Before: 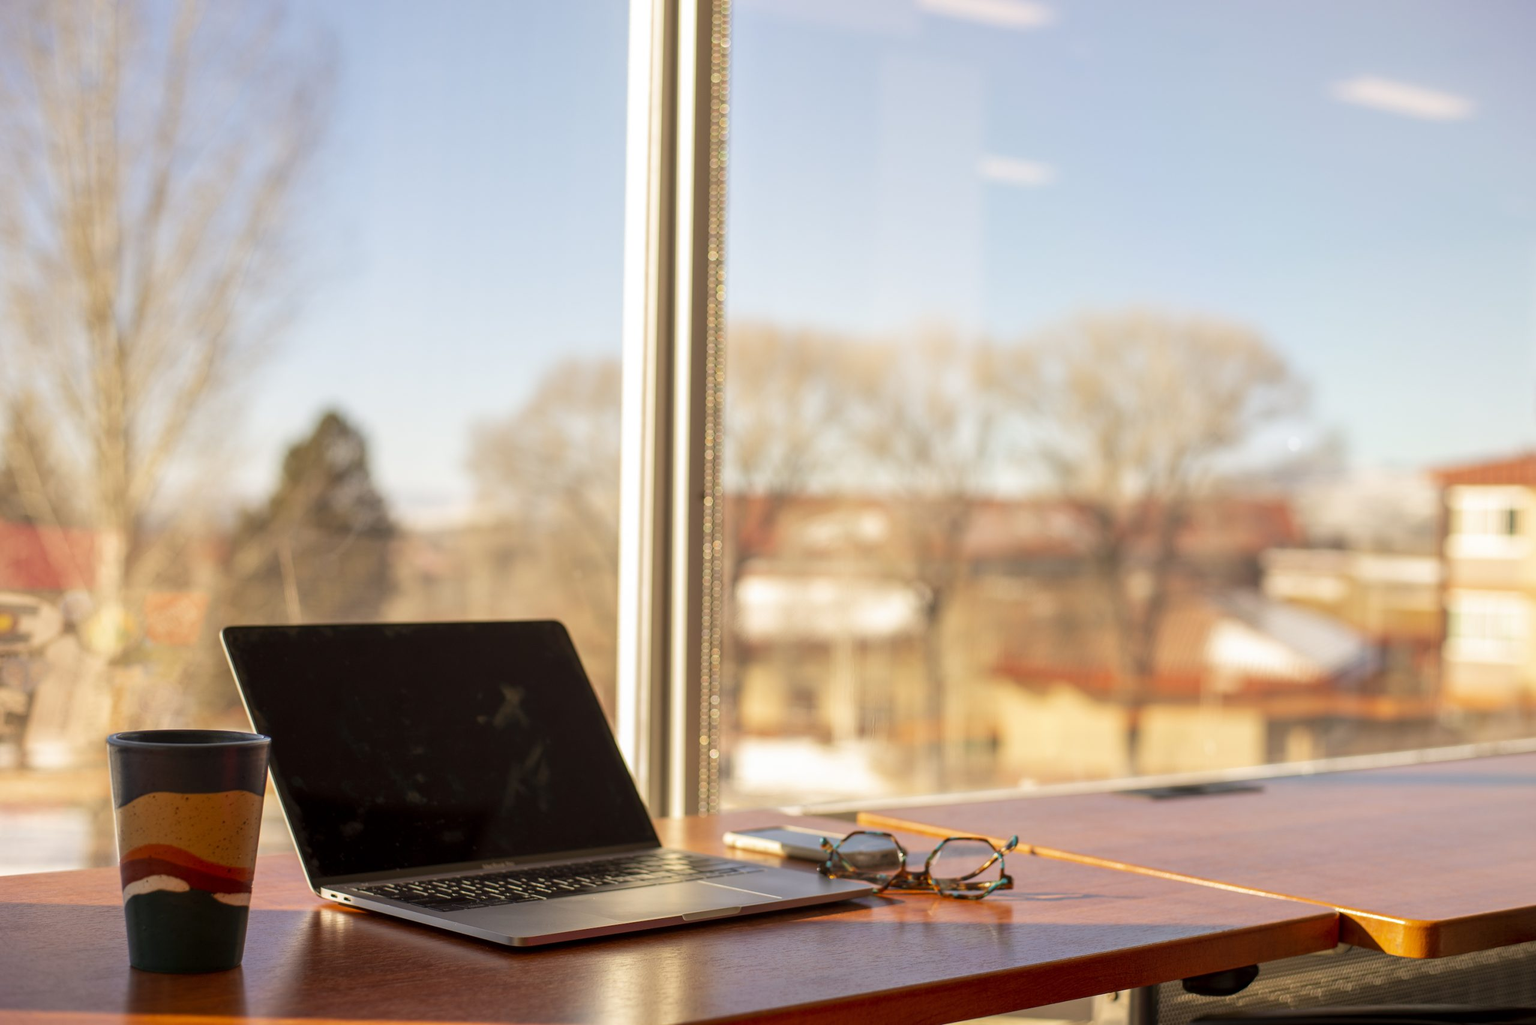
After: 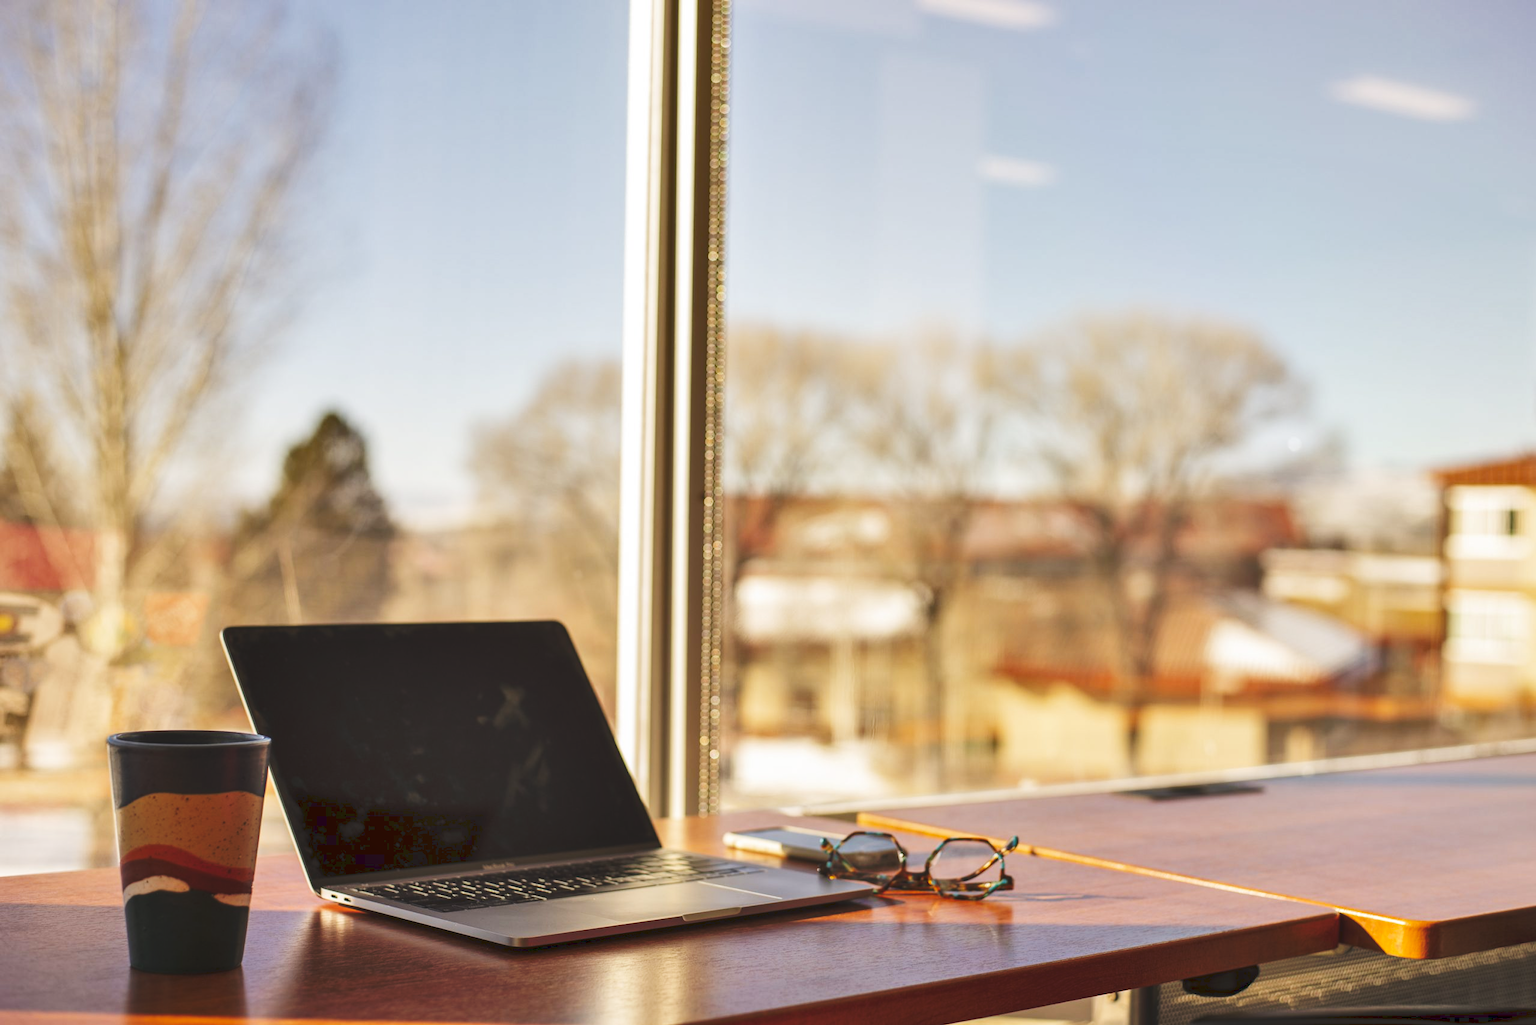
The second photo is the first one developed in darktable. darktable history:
shadows and highlights: low approximation 0.01, soften with gaussian
tone curve: curves: ch0 [(0, 0) (0.003, 0.077) (0.011, 0.089) (0.025, 0.105) (0.044, 0.122) (0.069, 0.134) (0.1, 0.151) (0.136, 0.171) (0.177, 0.198) (0.224, 0.23) (0.277, 0.273) (0.335, 0.343) (0.399, 0.422) (0.468, 0.508) (0.543, 0.601) (0.623, 0.695) (0.709, 0.782) (0.801, 0.866) (0.898, 0.934) (1, 1)], preserve colors none
